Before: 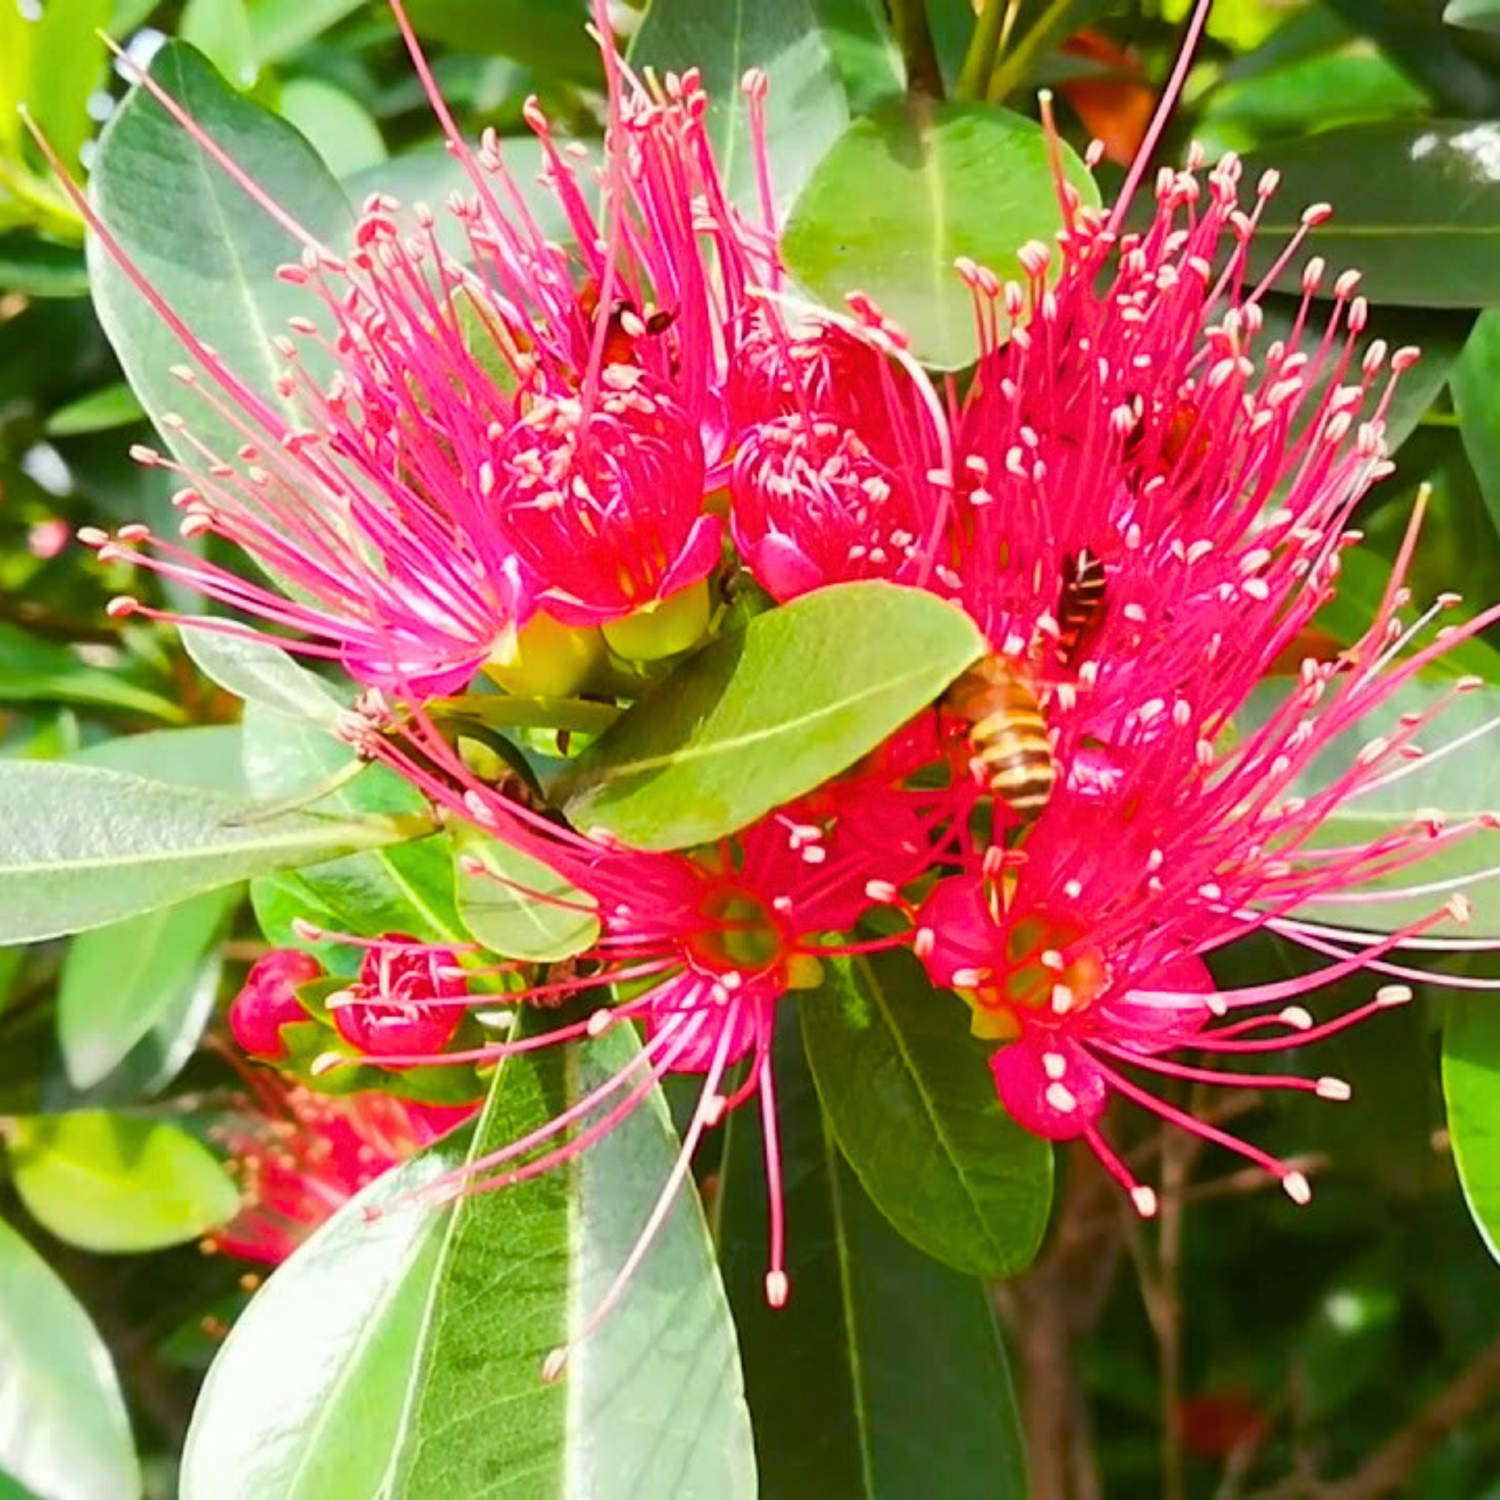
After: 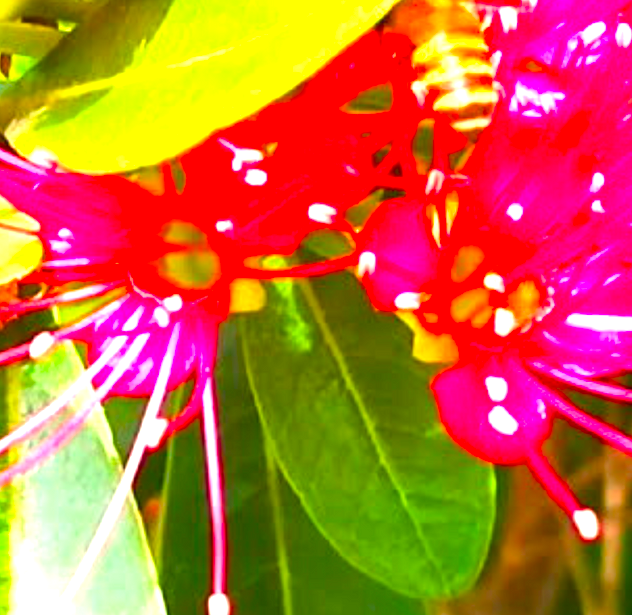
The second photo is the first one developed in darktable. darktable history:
crop: left 37.221%, top 45.169%, right 20.63%, bottom 13.777%
contrast brightness saturation: saturation 0.13
color balance: output saturation 120%
exposure: black level correction 0, exposure 1.388 EV, compensate exposure bias true, compensate highlight preservation false
